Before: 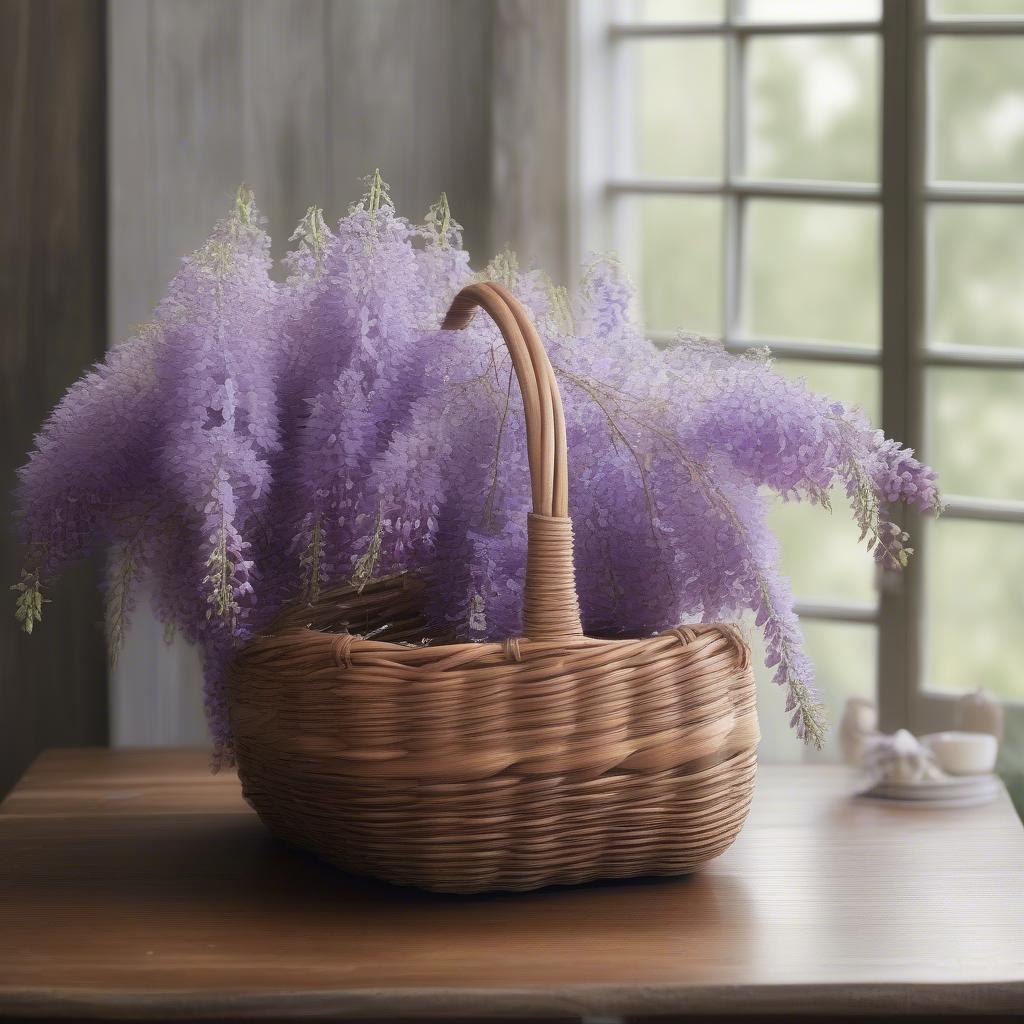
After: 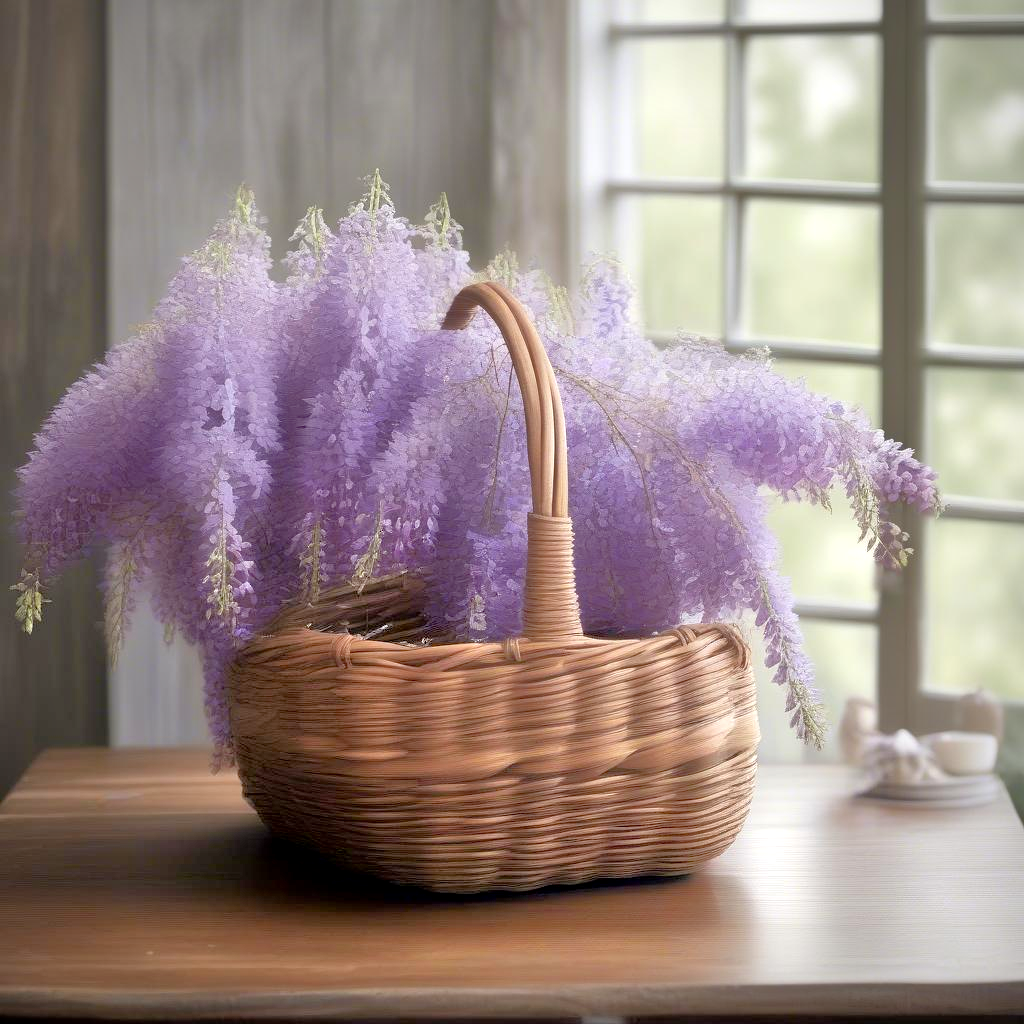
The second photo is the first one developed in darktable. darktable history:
tone equalizer: -7 EV 0.151 EV, -6 EV 0.626 EV, -5 EV 1.15 EV, -4 EV 1.36 EV, -3 EV 1.18 EV, -2 EV 0.6 EV, -1 EV 0.16 EV
exposure: black level correction 0.004, exposure 0.419 EV, compensate highlight preservation false
vignetting: fall-off radius 69.68%, brightness -0.584, saturation -0.124, automatic ratio true, unbound false
